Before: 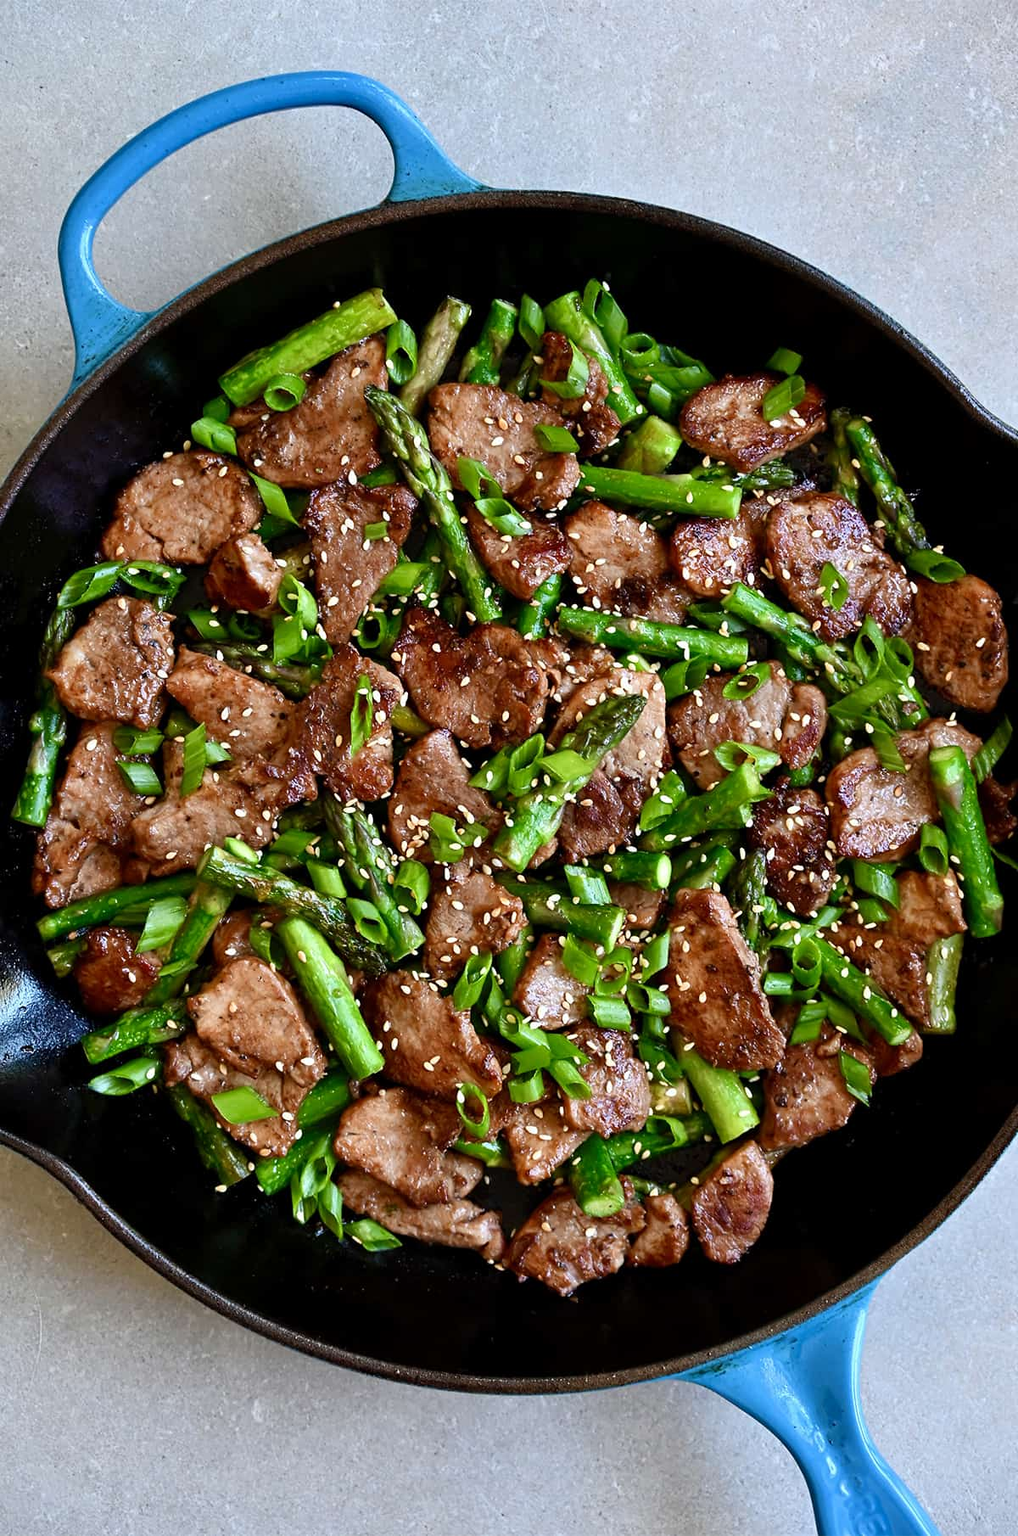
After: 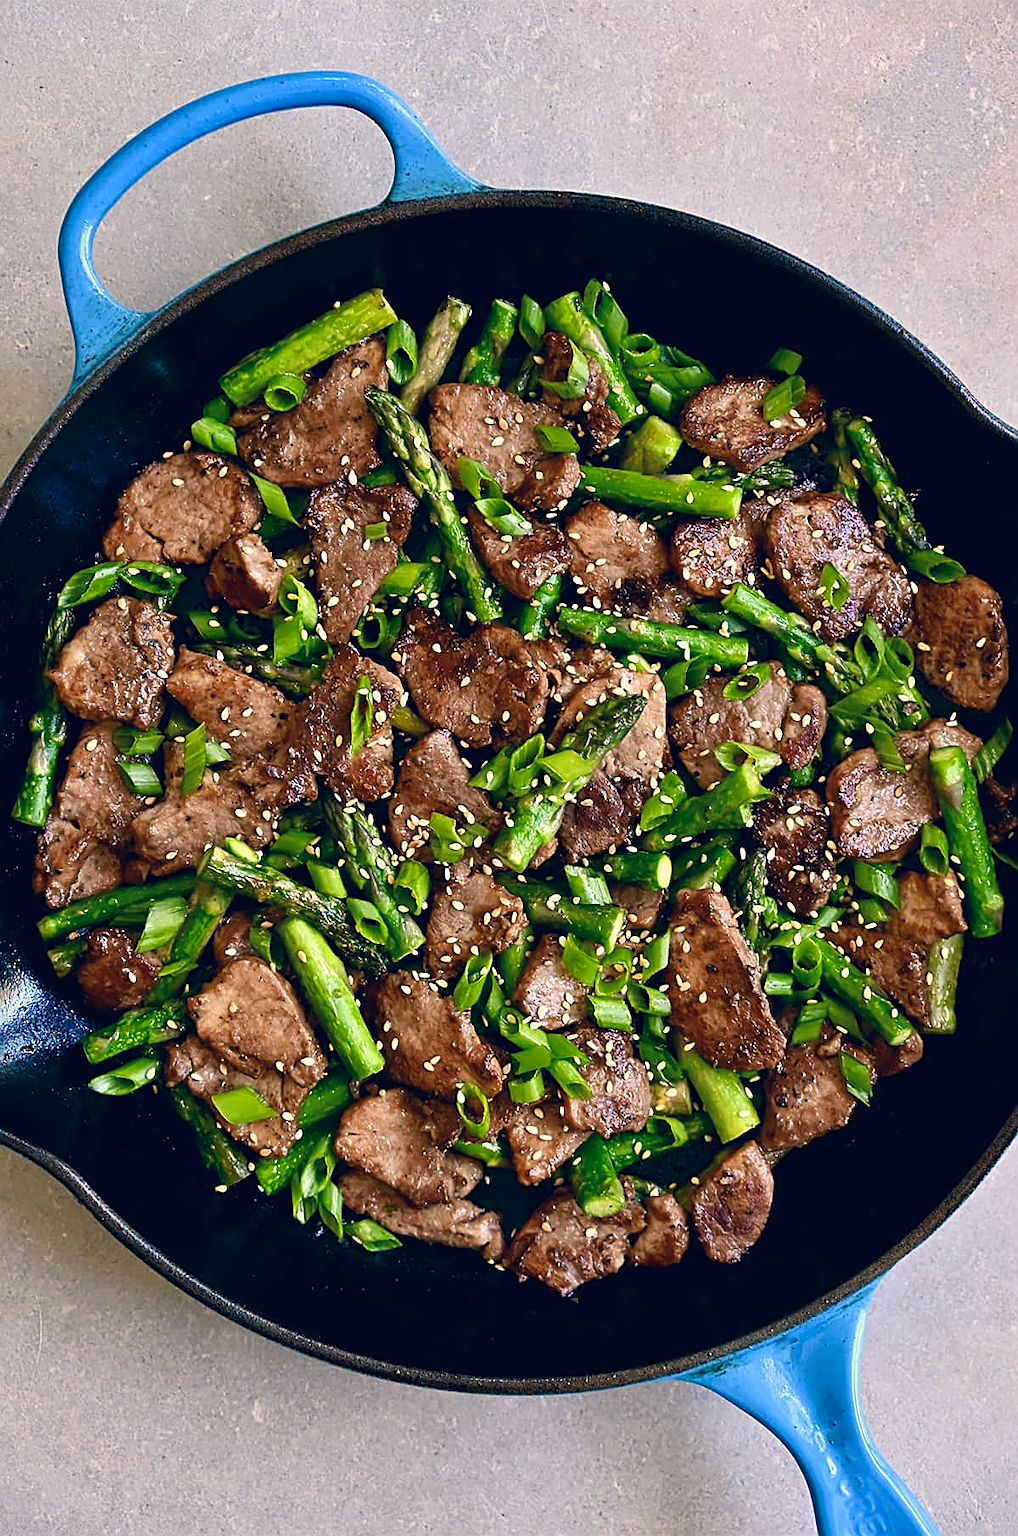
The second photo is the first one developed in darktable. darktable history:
color zones: curves: ch0 [(0.068, 0.464) (0.25, 0.5) (0.48, 0.508) (0.75, 0.536) (0.886, 0.476) (0.967, 0.456)]; ch1 [(0.066, 0.456) (0.25, 0.5) (0.616, 0.508) (0.746, 0.56) (0.934, 0.444)]
sharpen: on, module defaults
color correction: highlights a* 10.29, highlights b* 14.69, shadows a* -9.64, shadows b* -14.97
